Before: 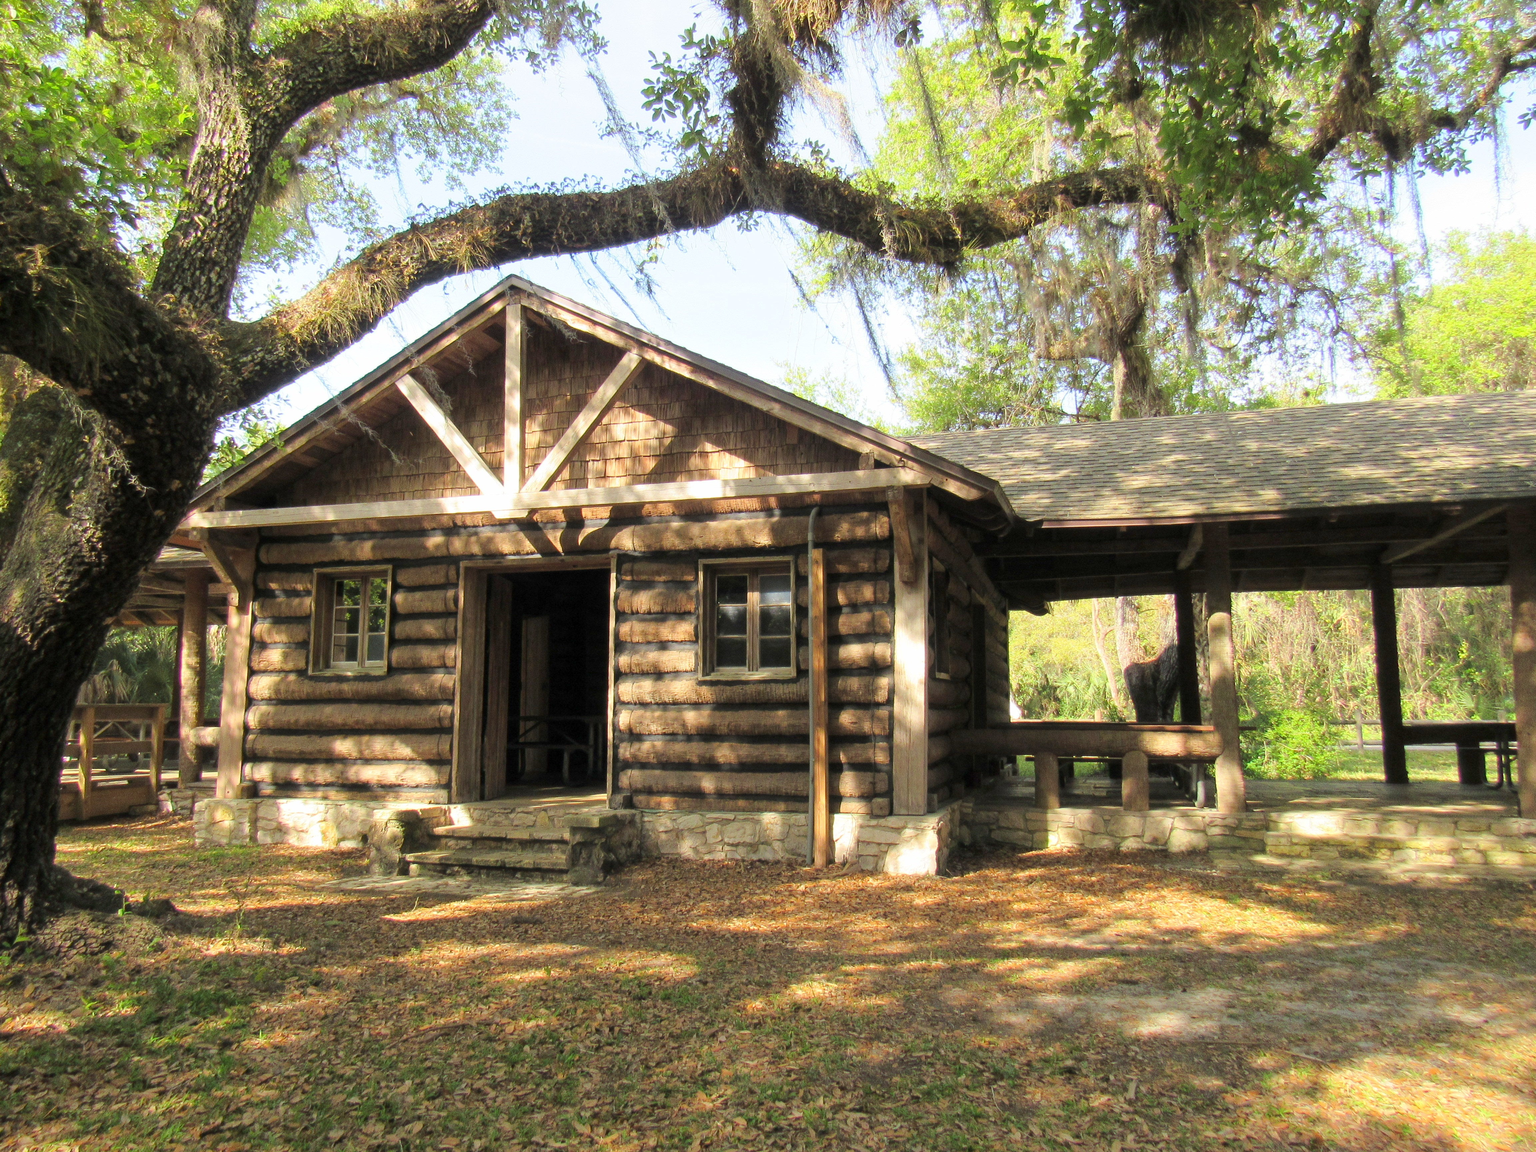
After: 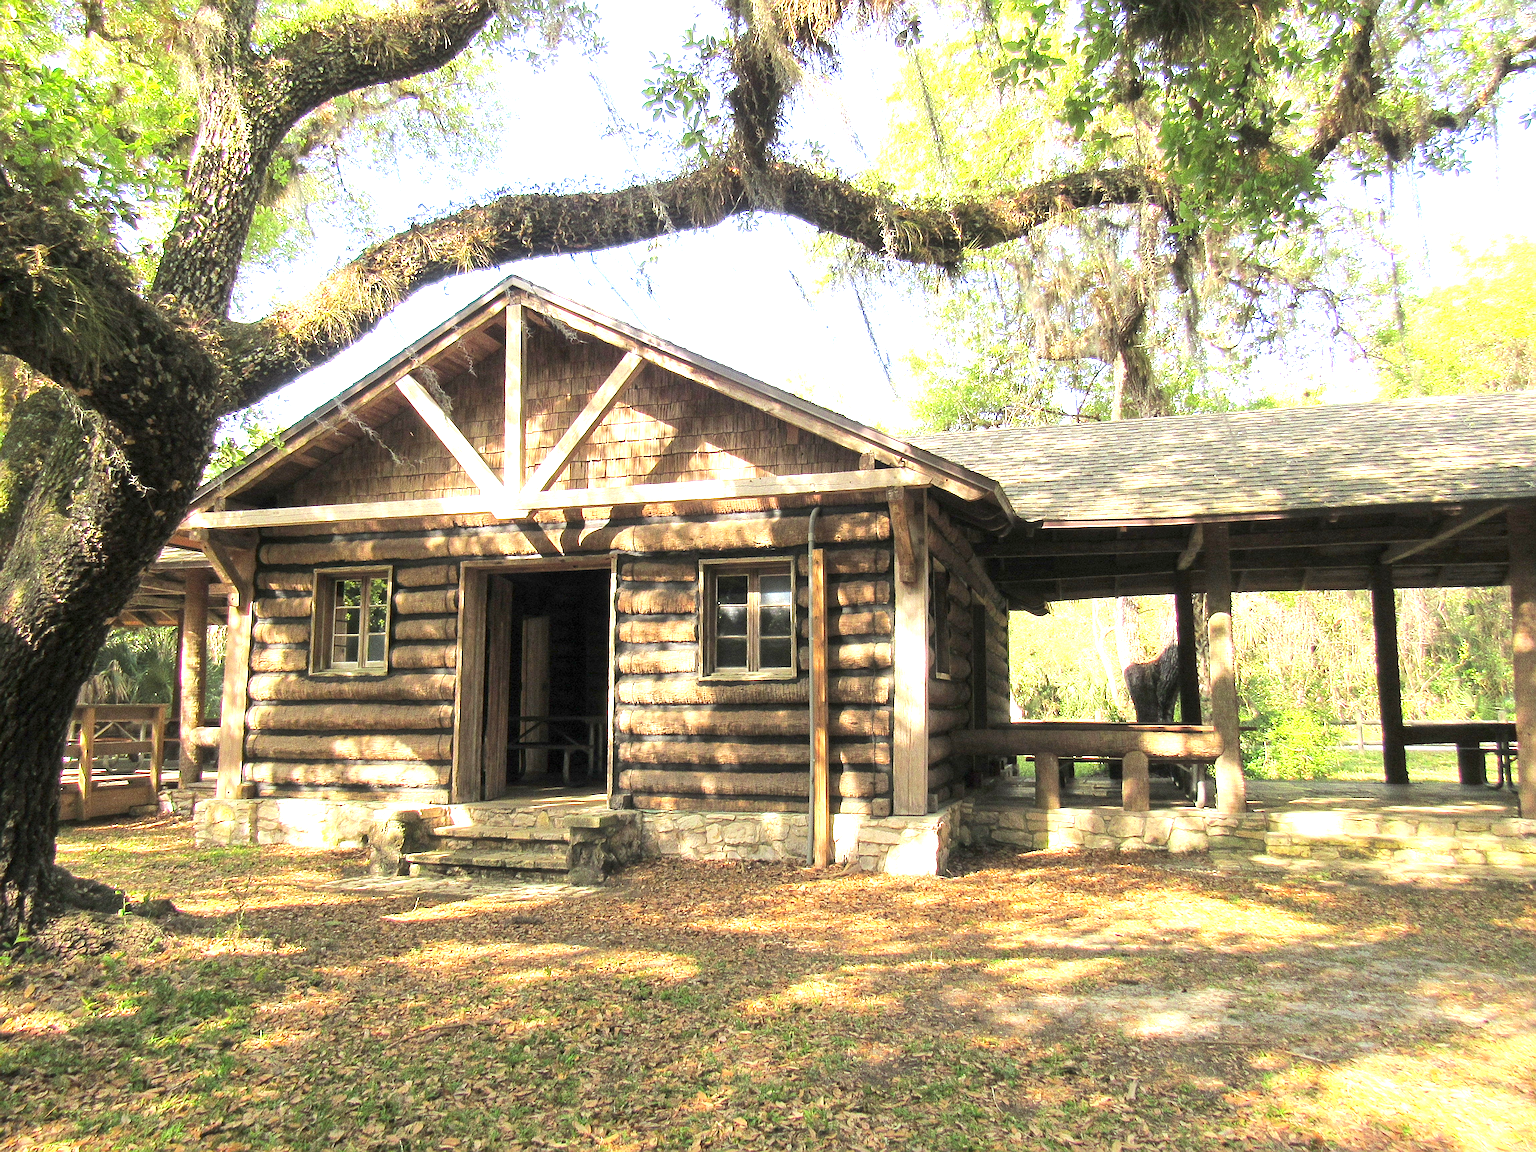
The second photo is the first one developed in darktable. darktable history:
exposure: black level correction 0, exposure 1.1 EV, compensate exposure bias true, compensate highlight preservation false
sharpen: radius 2.676, amount 0.669
